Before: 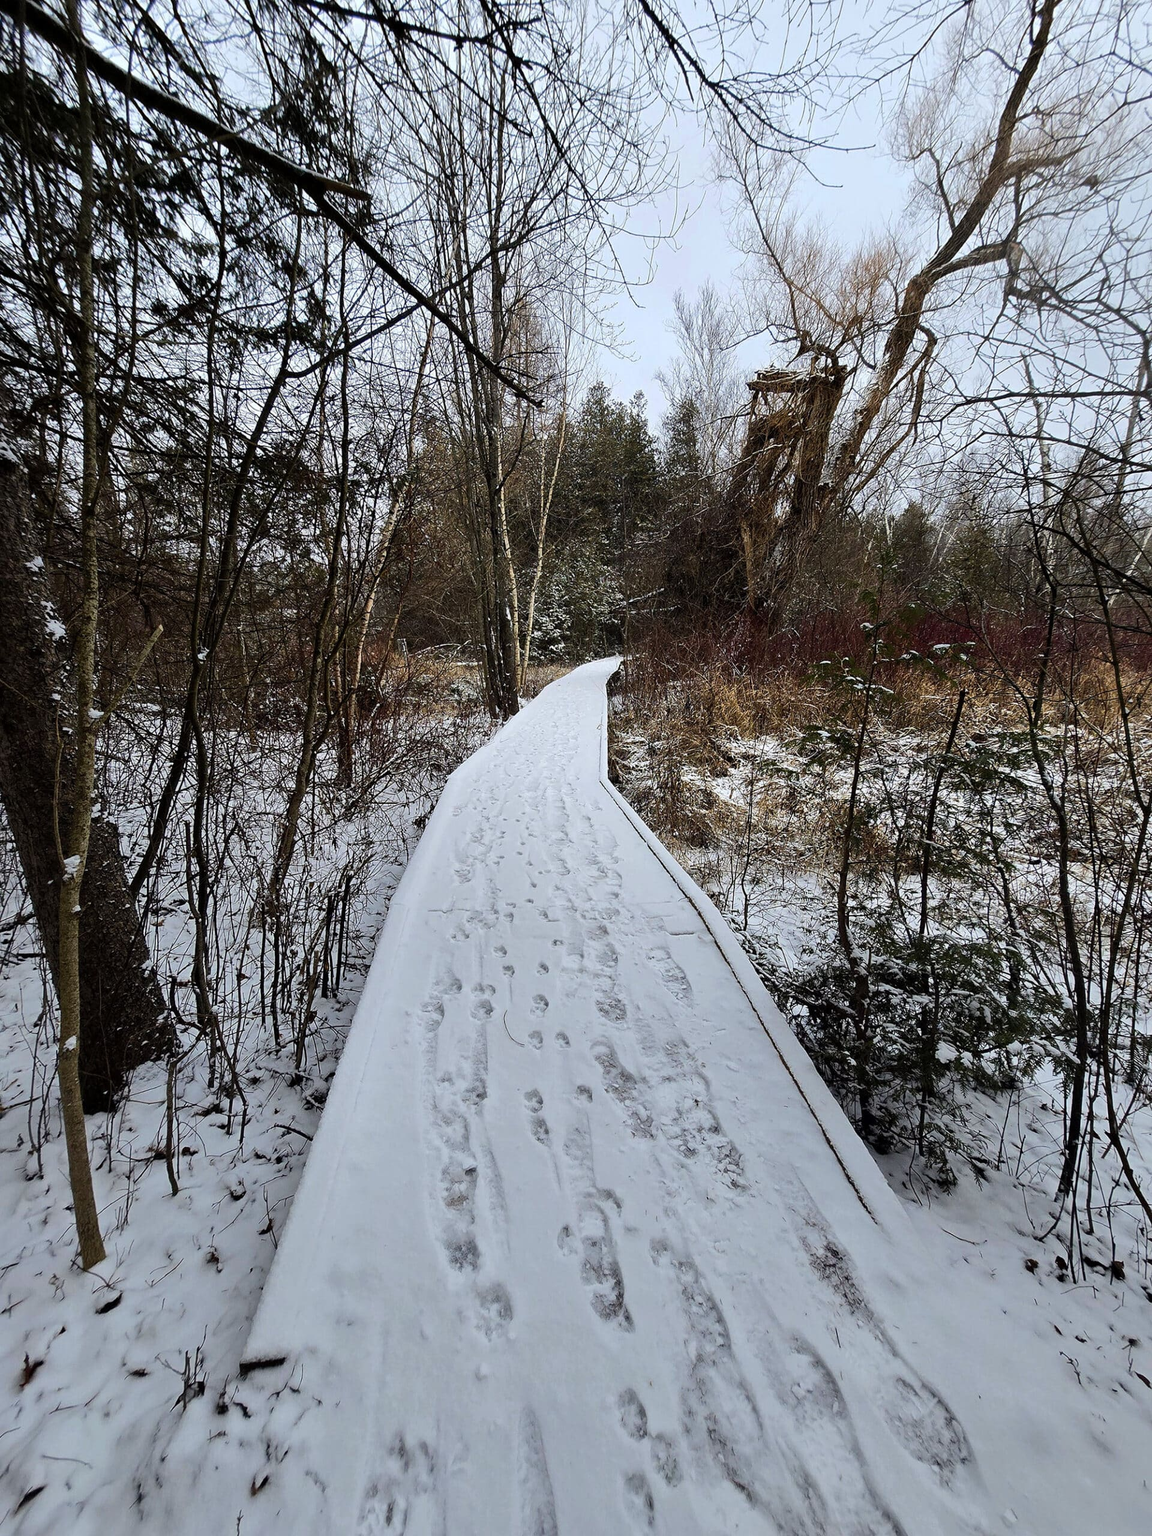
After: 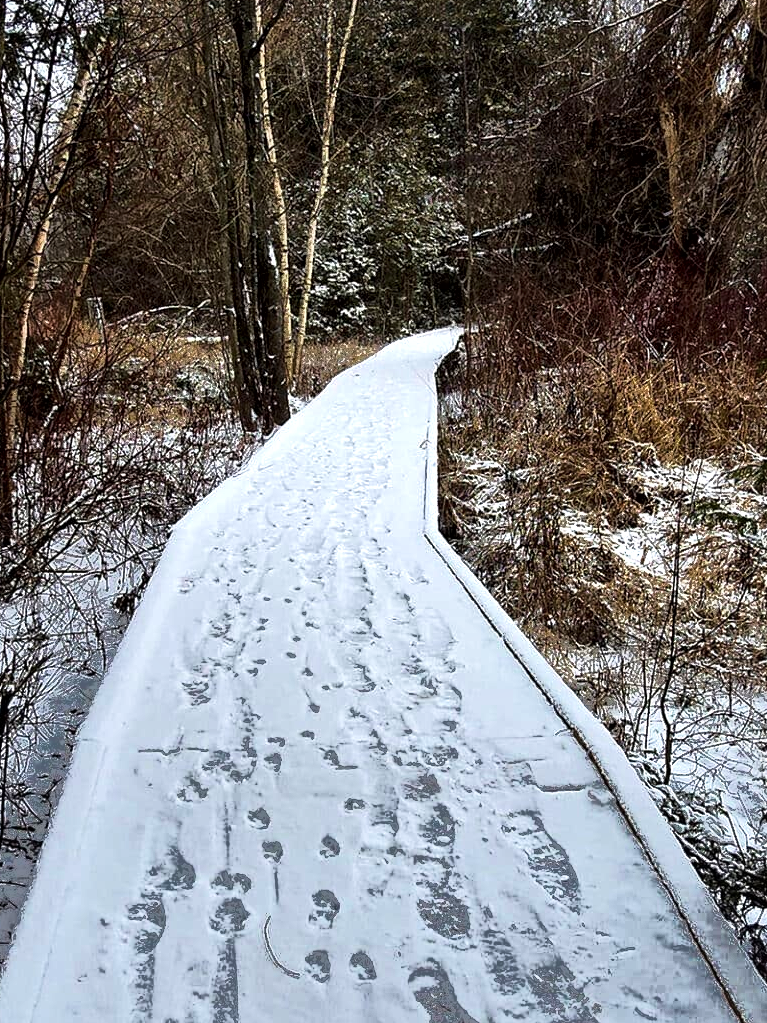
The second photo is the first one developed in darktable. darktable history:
local contrast: mode bilateral grid, contrast 20, coarseness 50, detail 148%, midtone range 0.2
crop: left 30%, top 30%, right 30%, bottom 30%
velvia: strength 17%
tone equalizer: -8 EV -0.417 EV, -7 EV -0.389 EV, -6 EV -0.333 EV, -5 EV -0.222 EV, -3 EV 0.222 EV, -2 EV 0.333 EV, -1 EV 0.389 EV, +0 EV 0.417 EV, edges refinement/feathering 500, mask exposure compensation -1.57 EV, preserve details no
fill light: exposure -0.73 EV, center 0.69, width 2.2
